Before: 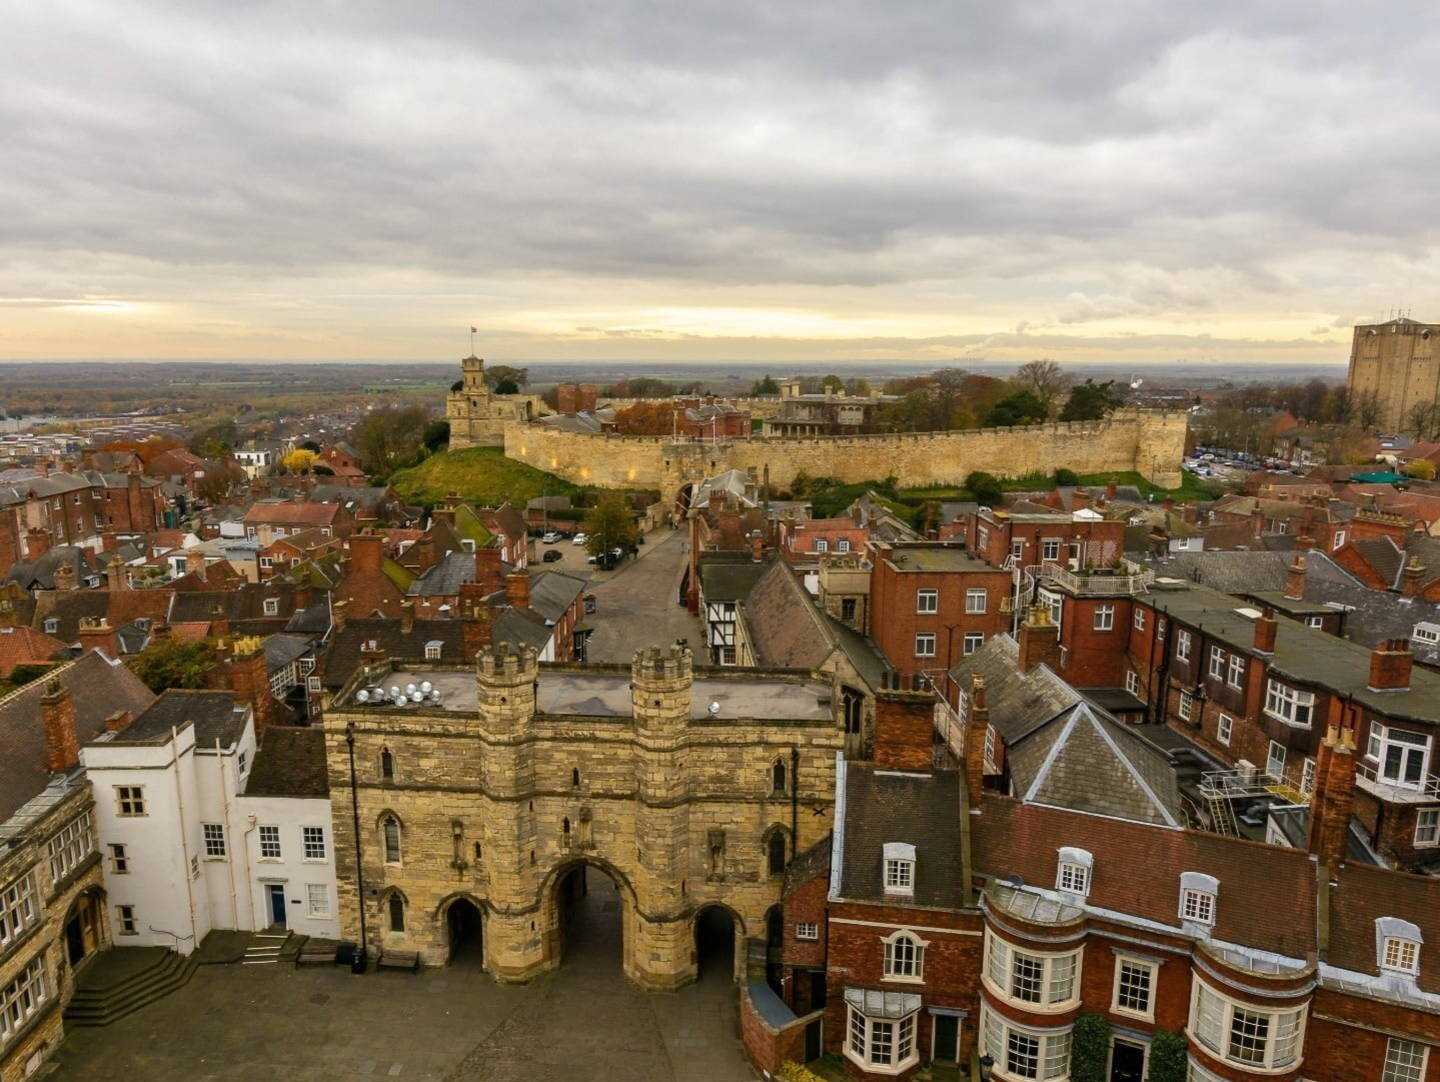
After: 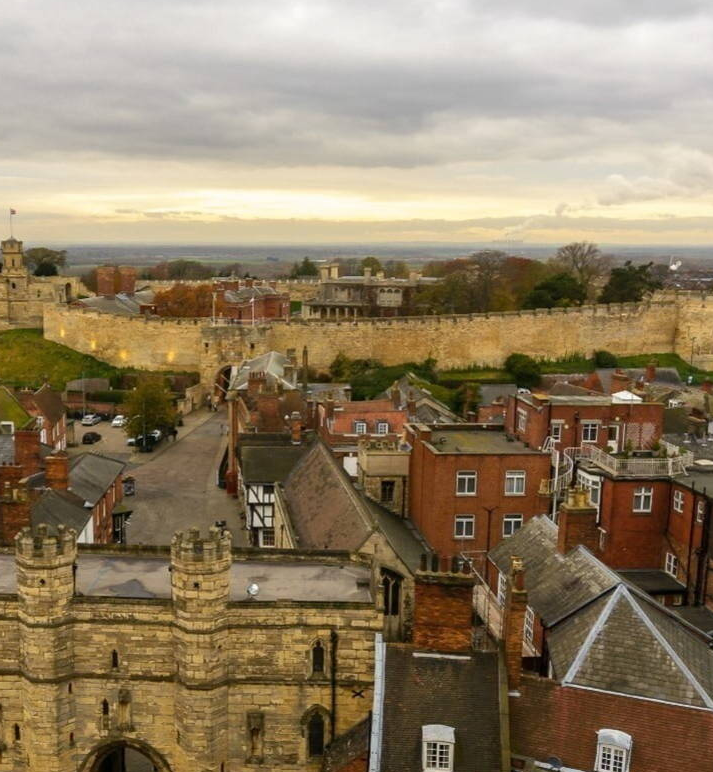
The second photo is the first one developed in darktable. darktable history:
base curve: curves: ch0 [(0, 0) (0.989, 0.992)], preserve colors none
crop: left 32.075%, top 10.976%, right 18.355%, bottom 17.596%
